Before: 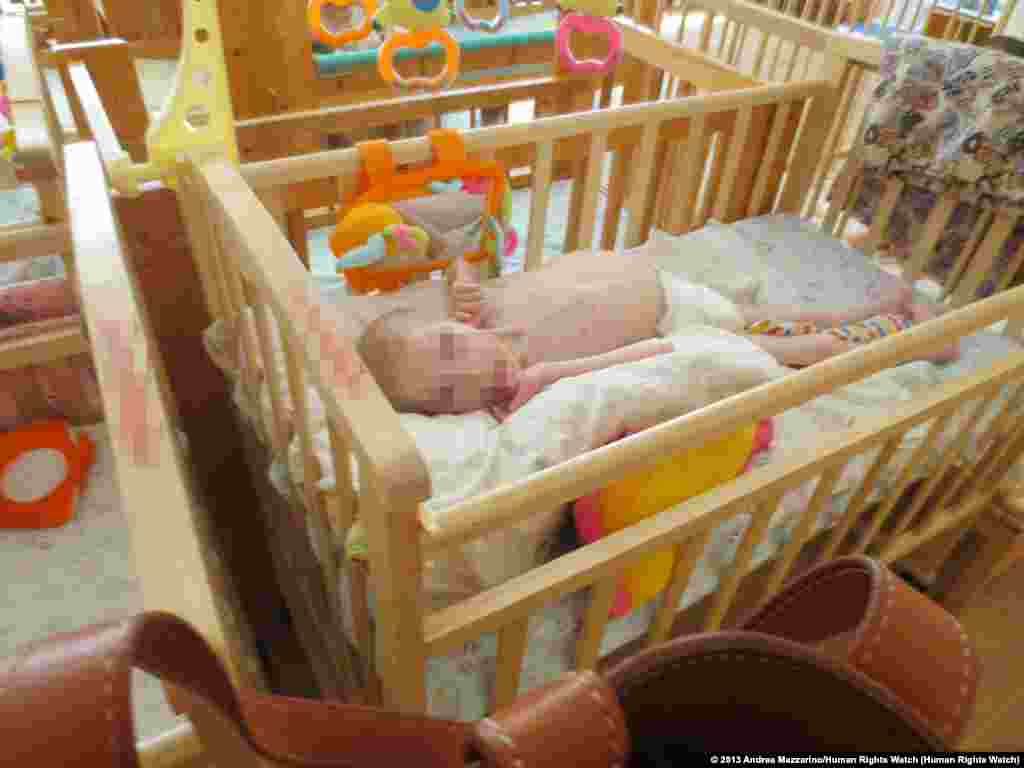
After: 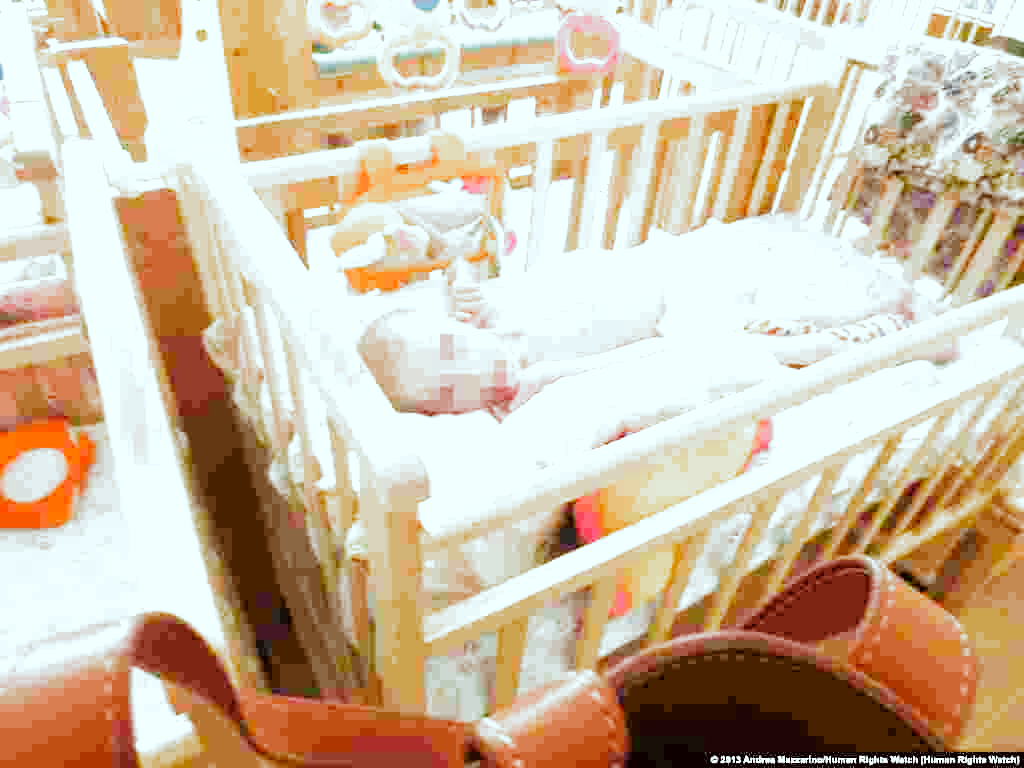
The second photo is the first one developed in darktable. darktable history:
filmic rgb: black relative exposure -4.92 EV, white relative exposure 2.83 EV, hardness 3.72, preserve chrominance no, color science v5 (2021), contrast in shadows safe, contrast in highlights safe
exposure: black level correction 0, exposure 1.757 EV, compensate highlight preservation false
color correction: highlights a* -5.1, highlights b* -3.55, shadows a* 4.14, shadows b* 4.38
